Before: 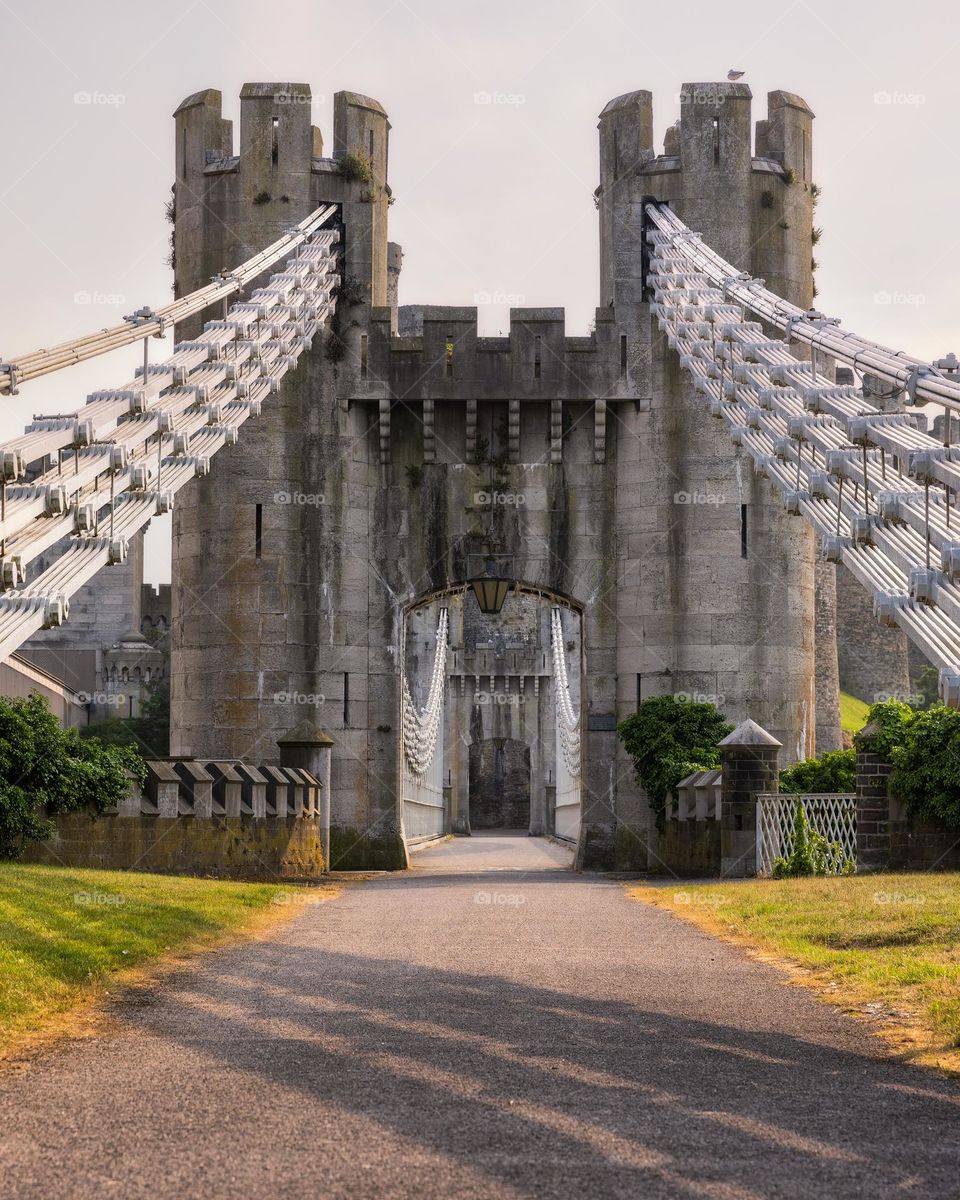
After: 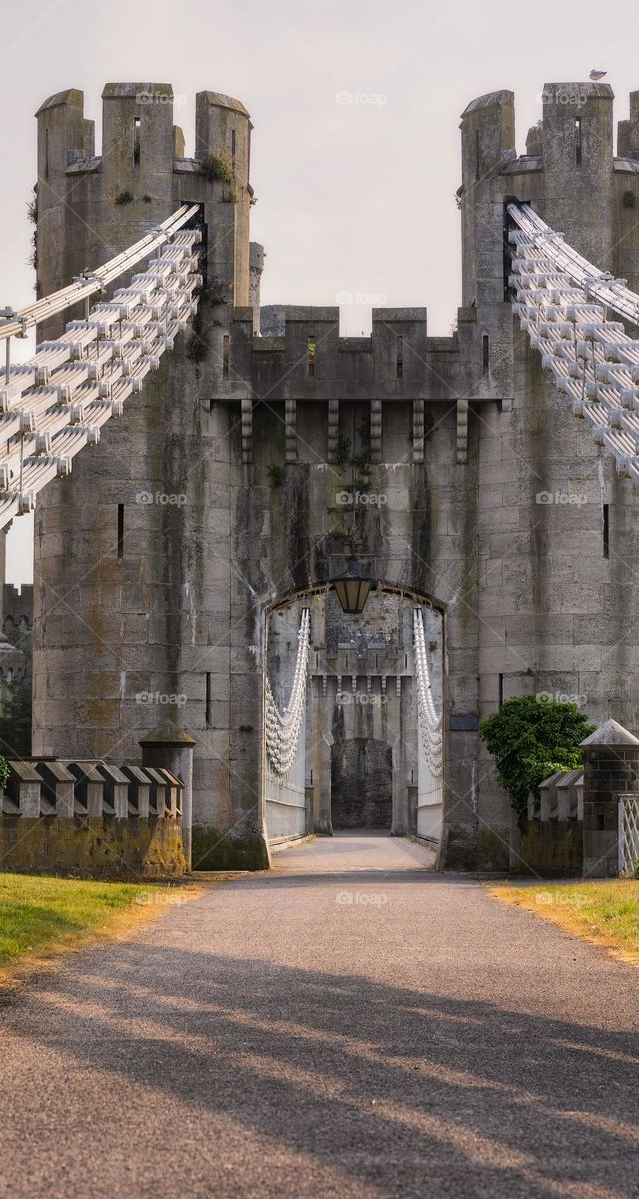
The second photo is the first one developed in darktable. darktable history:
crop and rotate: left 14.407%, right 18.96%
